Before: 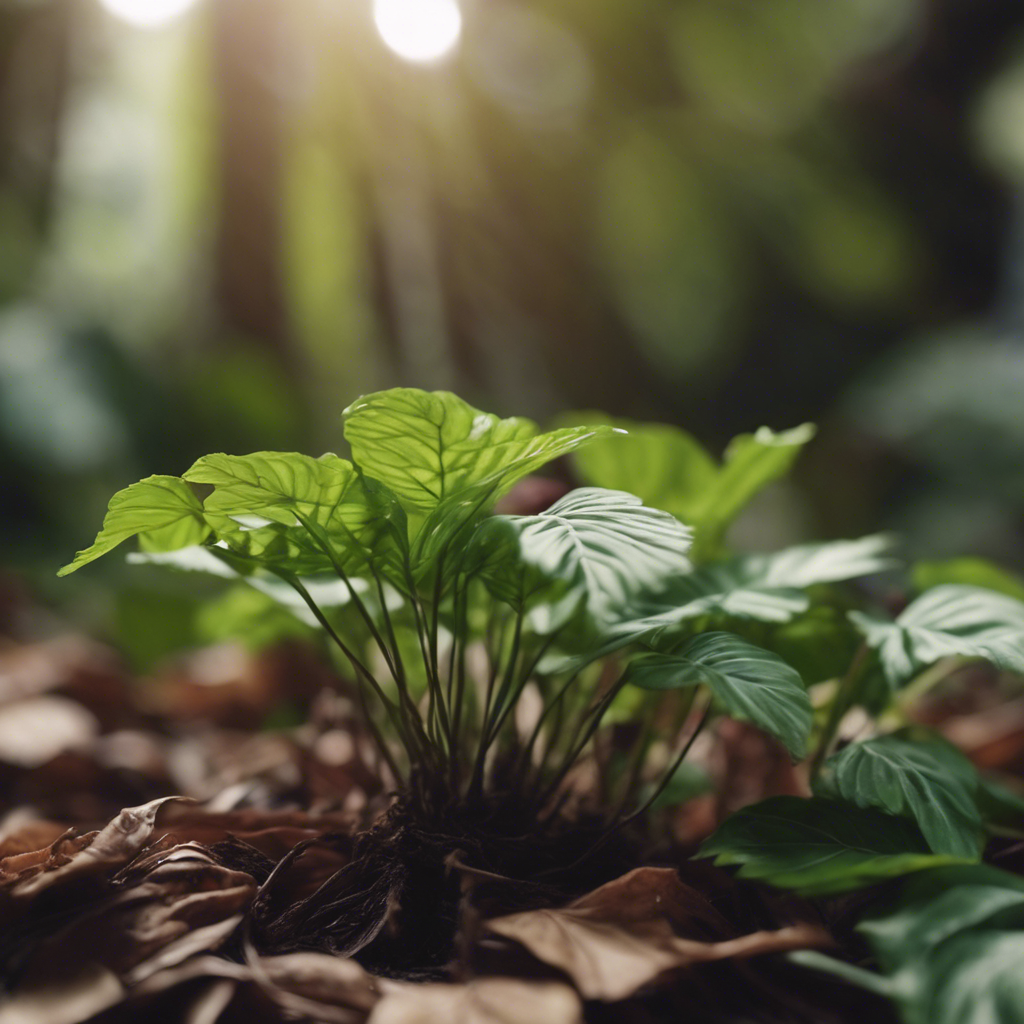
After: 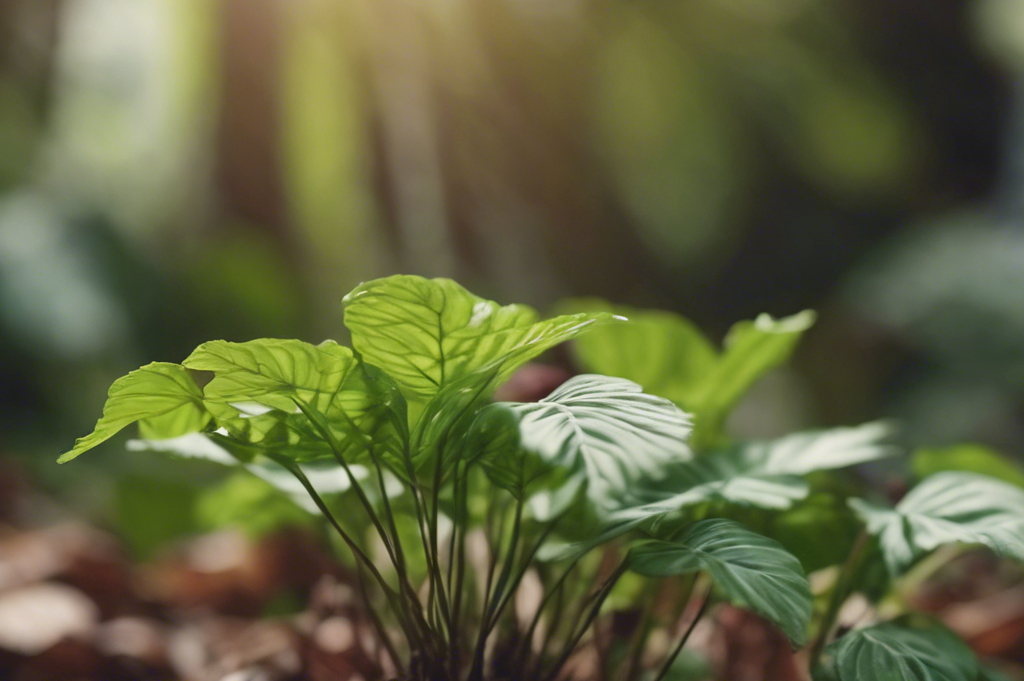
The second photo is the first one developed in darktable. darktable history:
crop: top 11.13%, bottom 22.284%
levels: levels [0, 0.478, 1]
